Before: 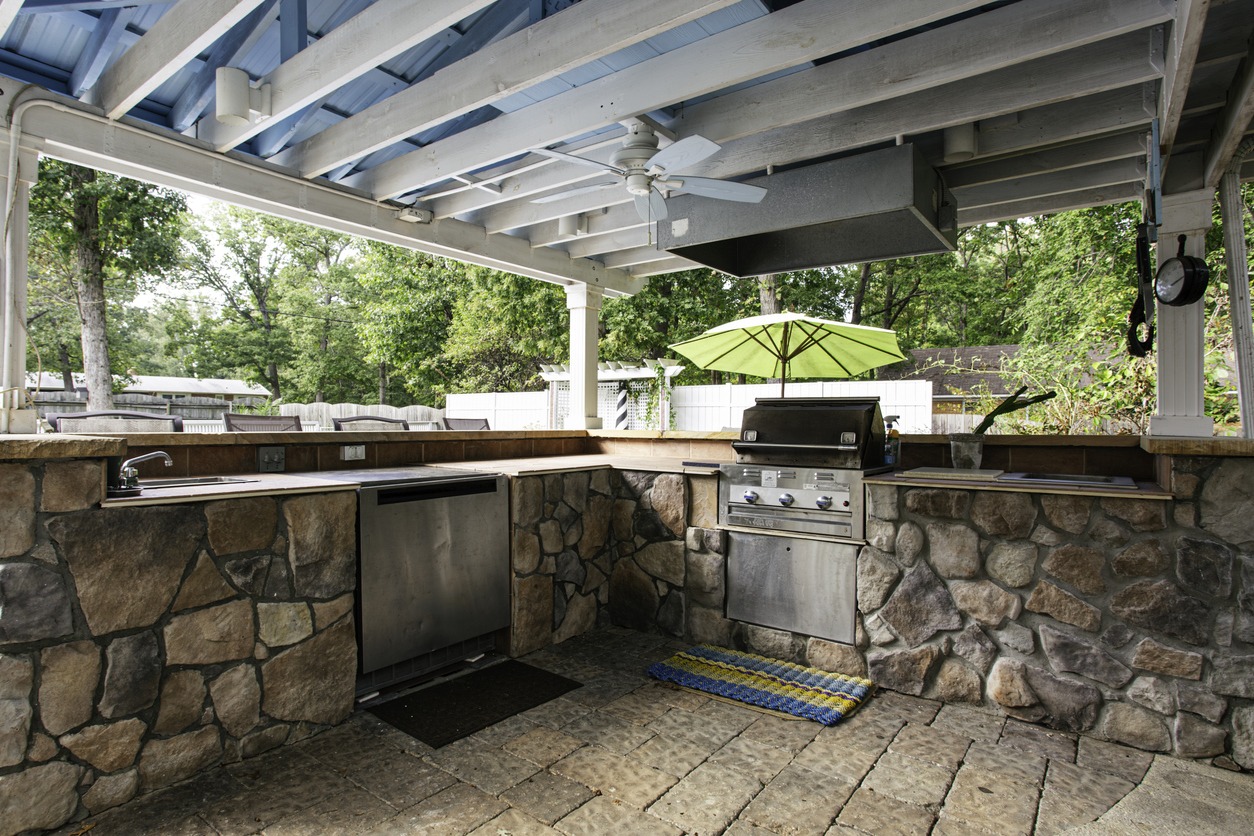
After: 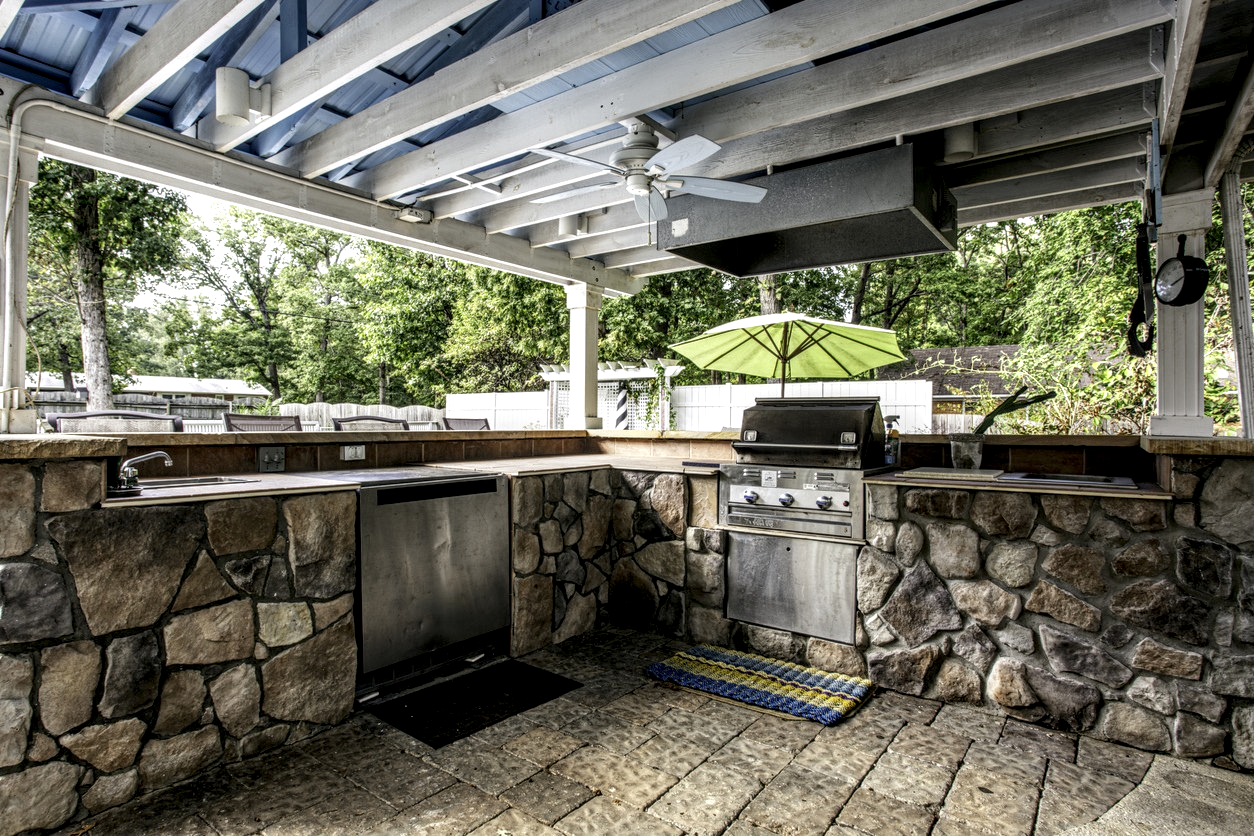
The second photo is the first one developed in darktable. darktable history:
local contrast: highlights 3%, shadows 0%, detail 182%
